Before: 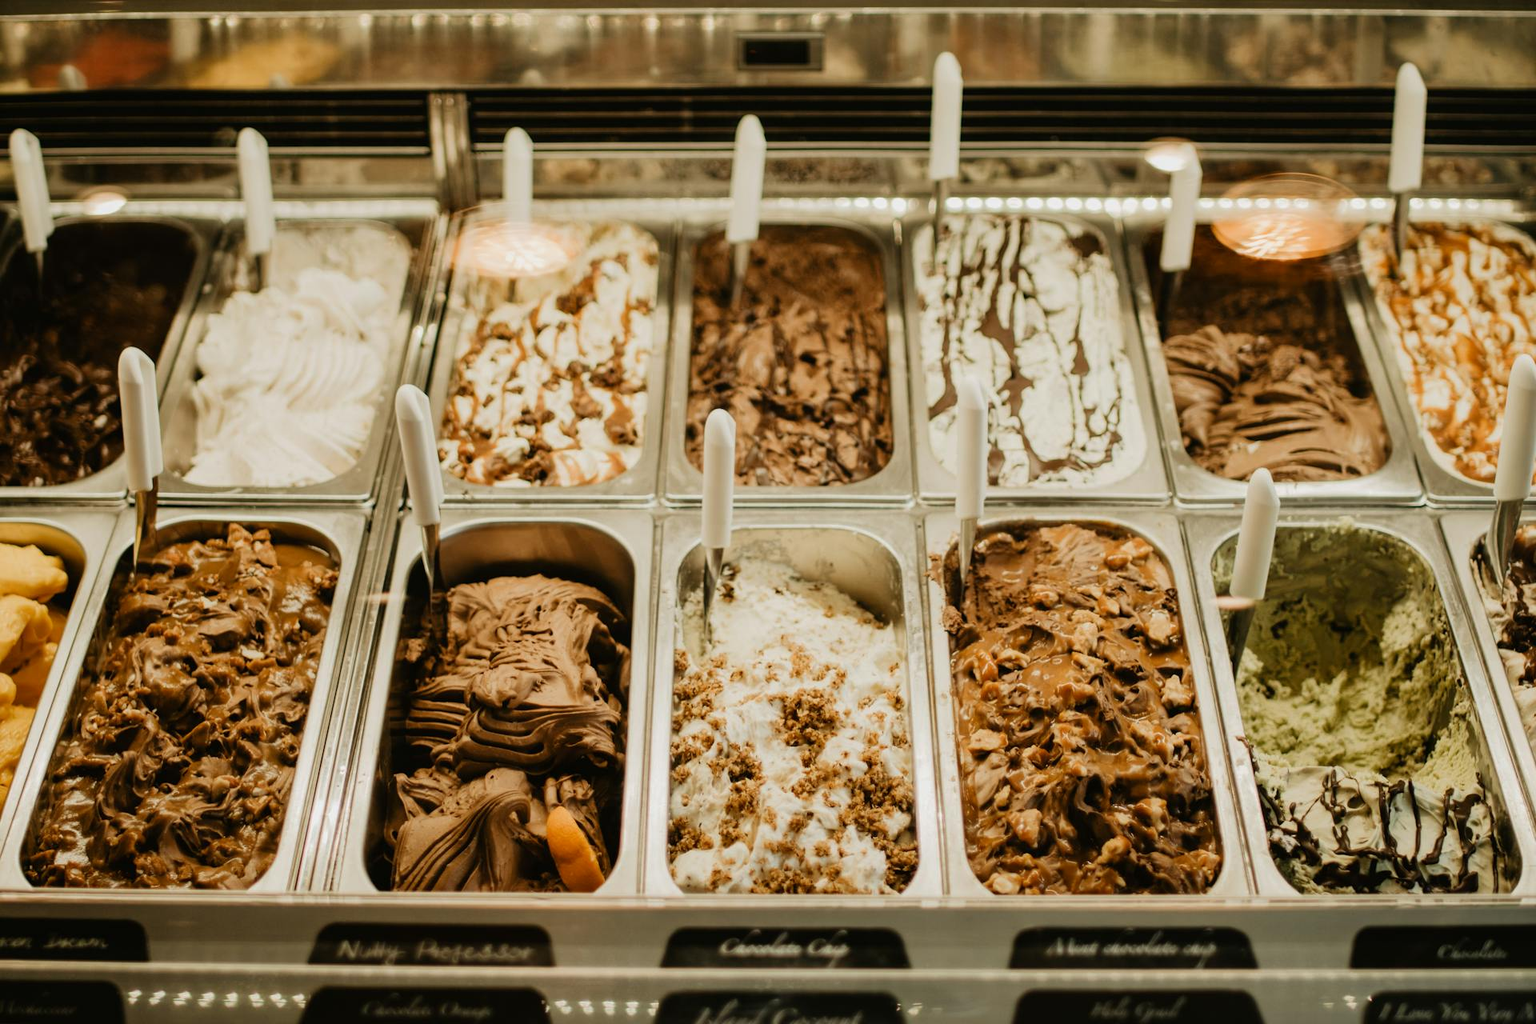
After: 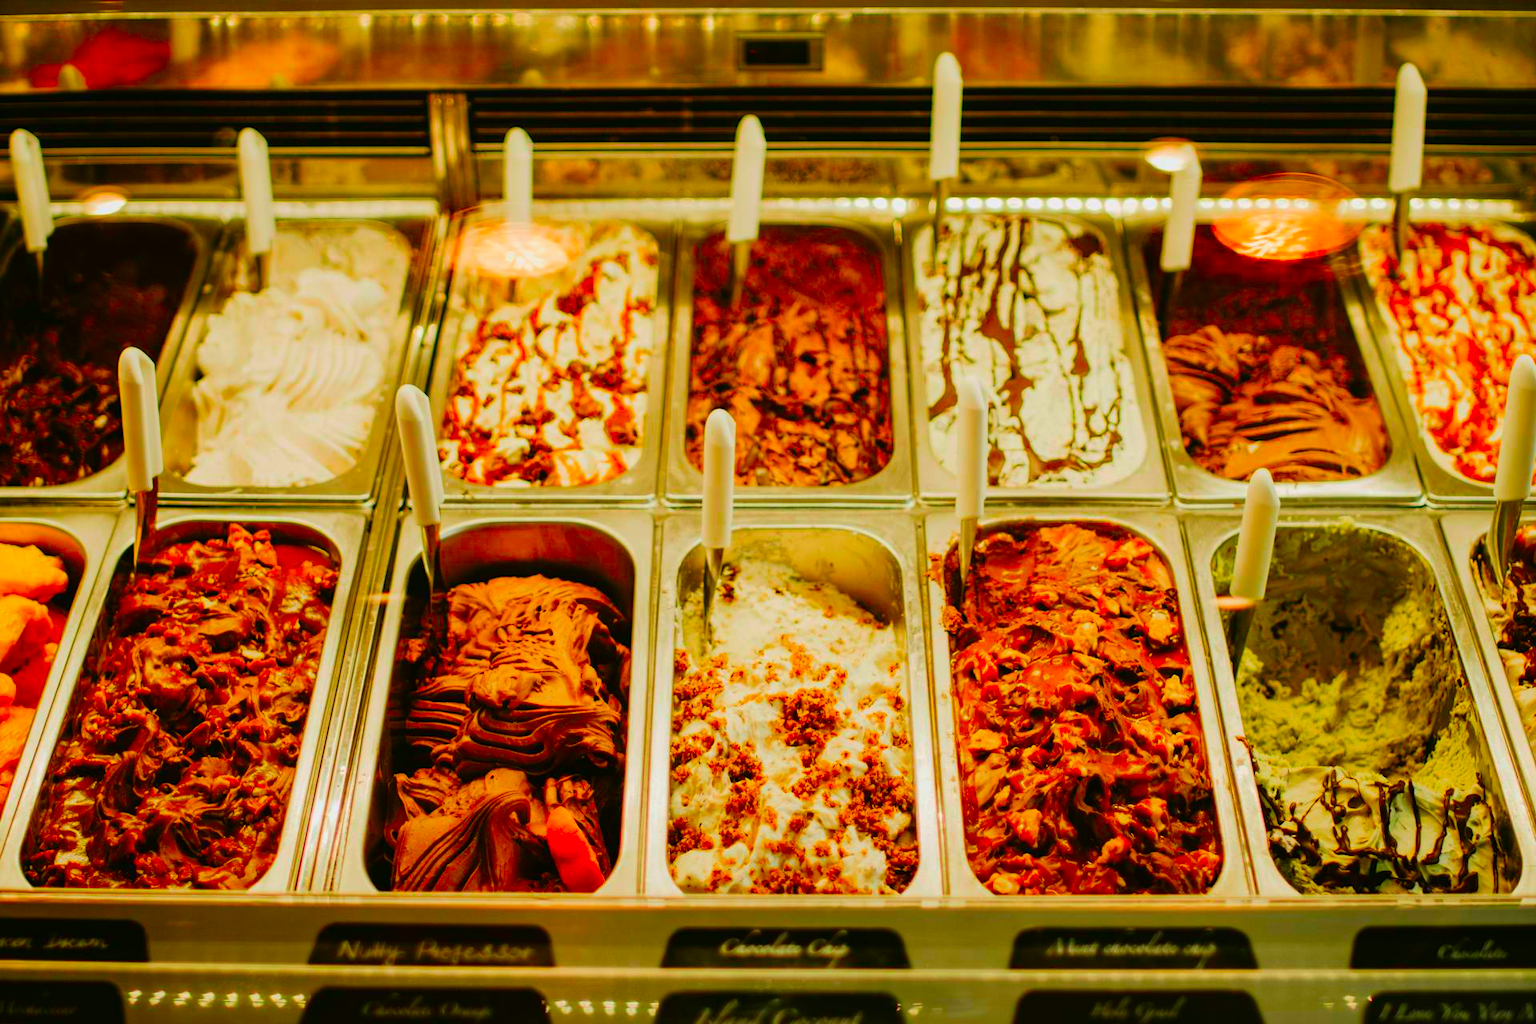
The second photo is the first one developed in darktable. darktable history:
color correction: highlights b* 0.068, saturation 2.94
